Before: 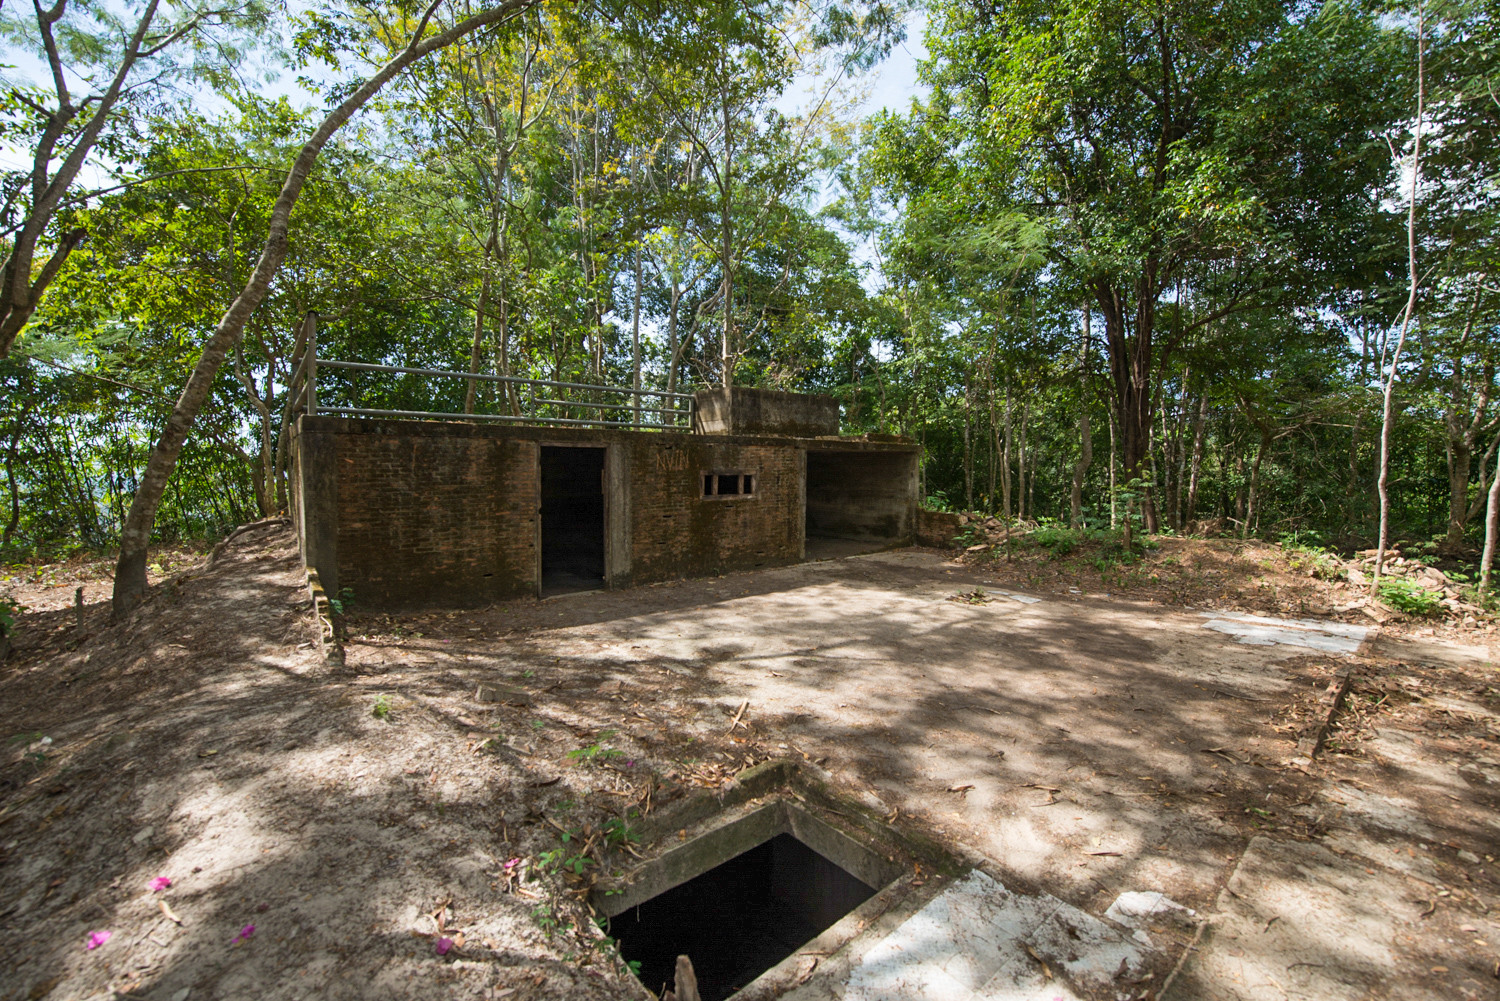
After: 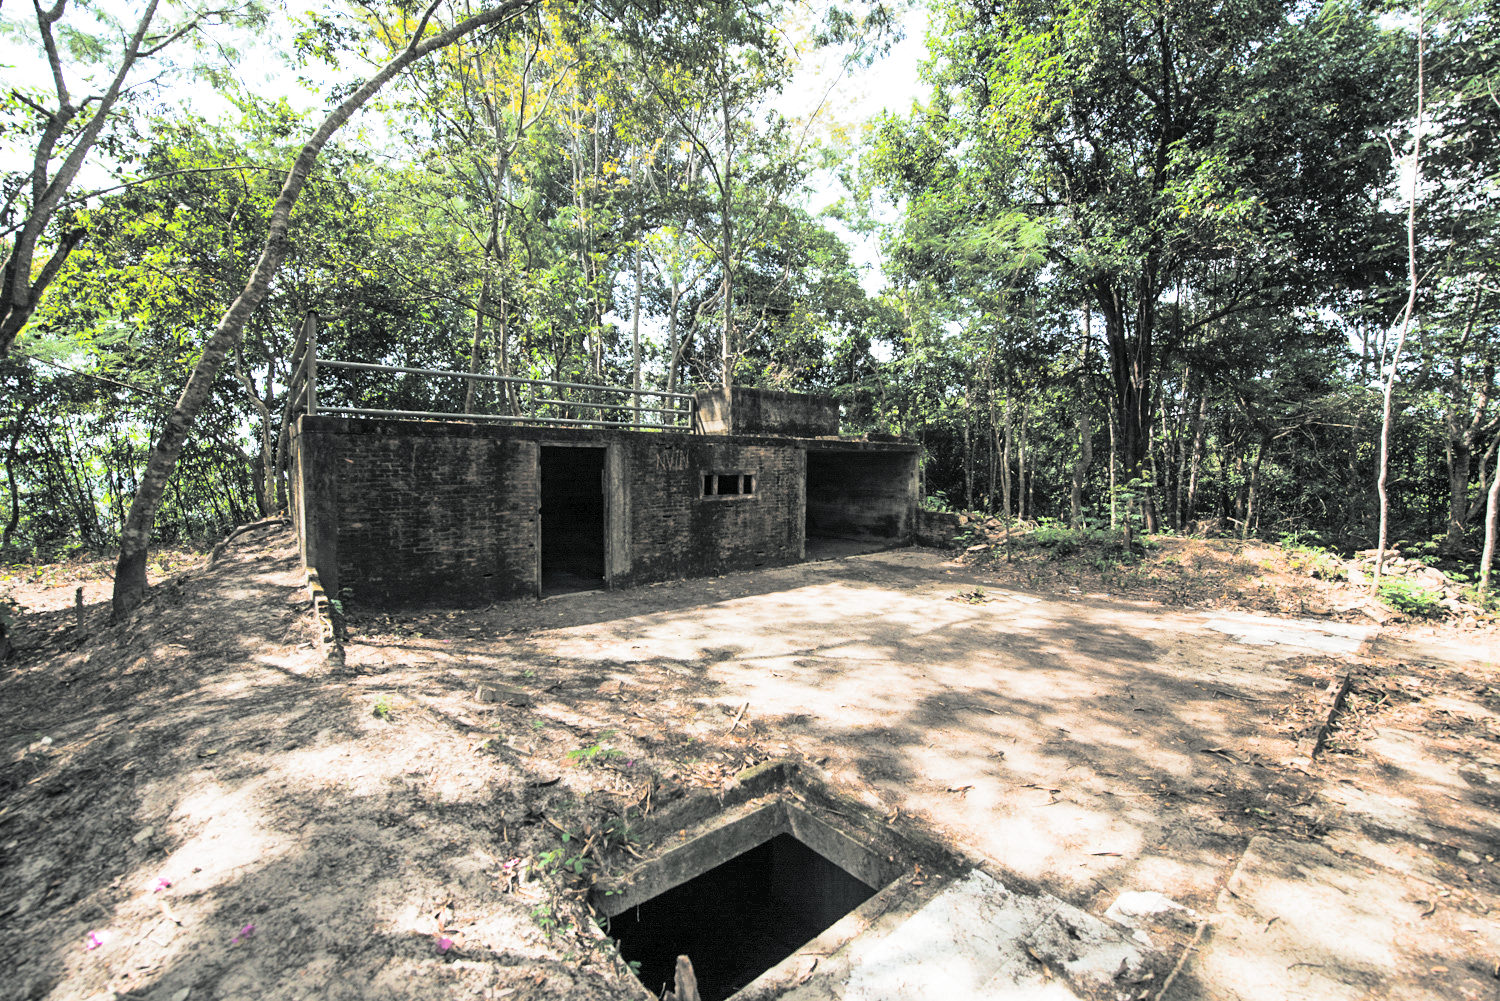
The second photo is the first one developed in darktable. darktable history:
base curve: curves: ch0 [(0, 0) (0.018, 0.026) (0.143, 0.37) (0.33, 0.731) (0.458, 0.853) (0.735, 0.965) (0.905, 0.986) (1, 1)]
split-toning: shadows › hue 190.8°, shadows › saturation 0.05, highlights › hue 54°, highlights › saturation 0.05, compress 0%
tone equalizer: on, module defaults
